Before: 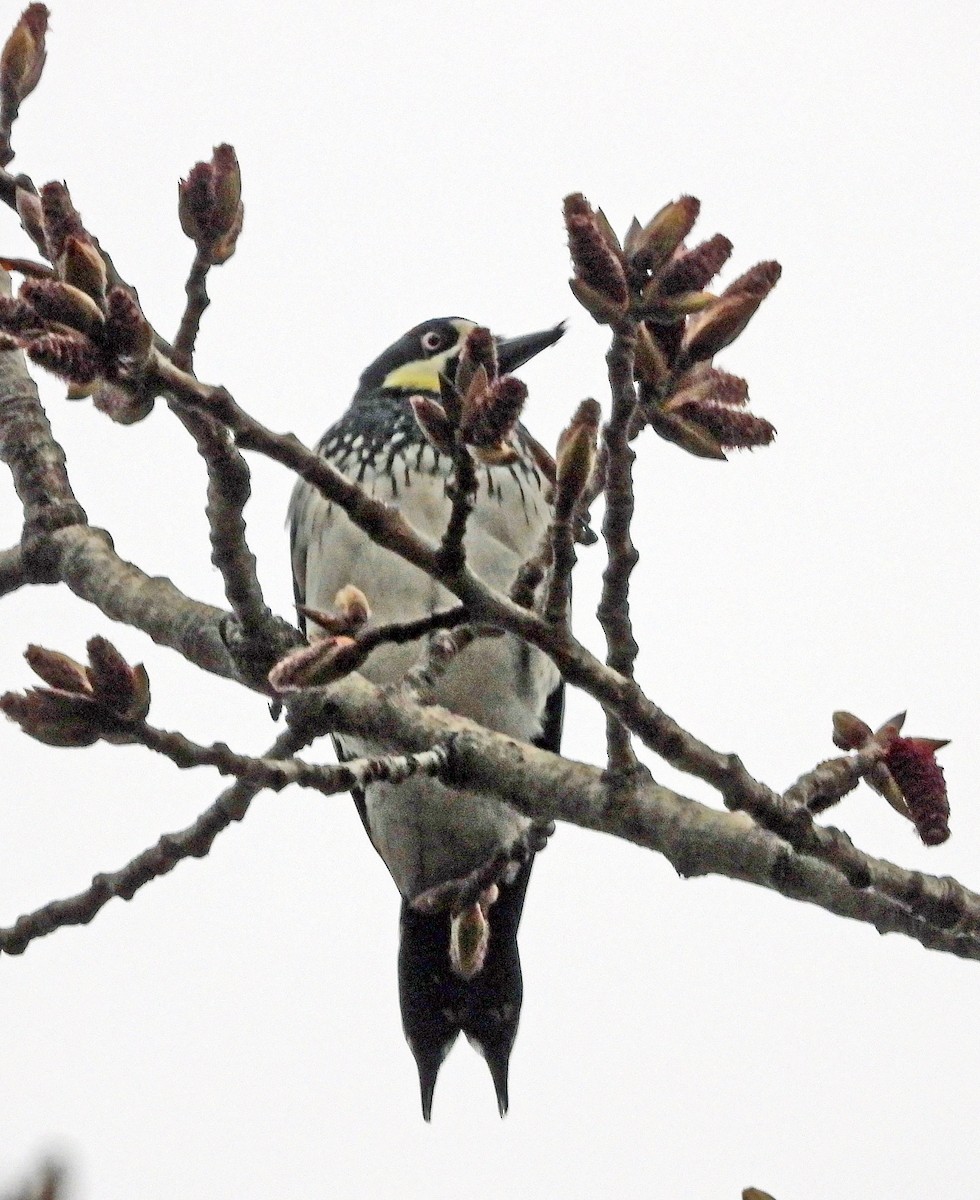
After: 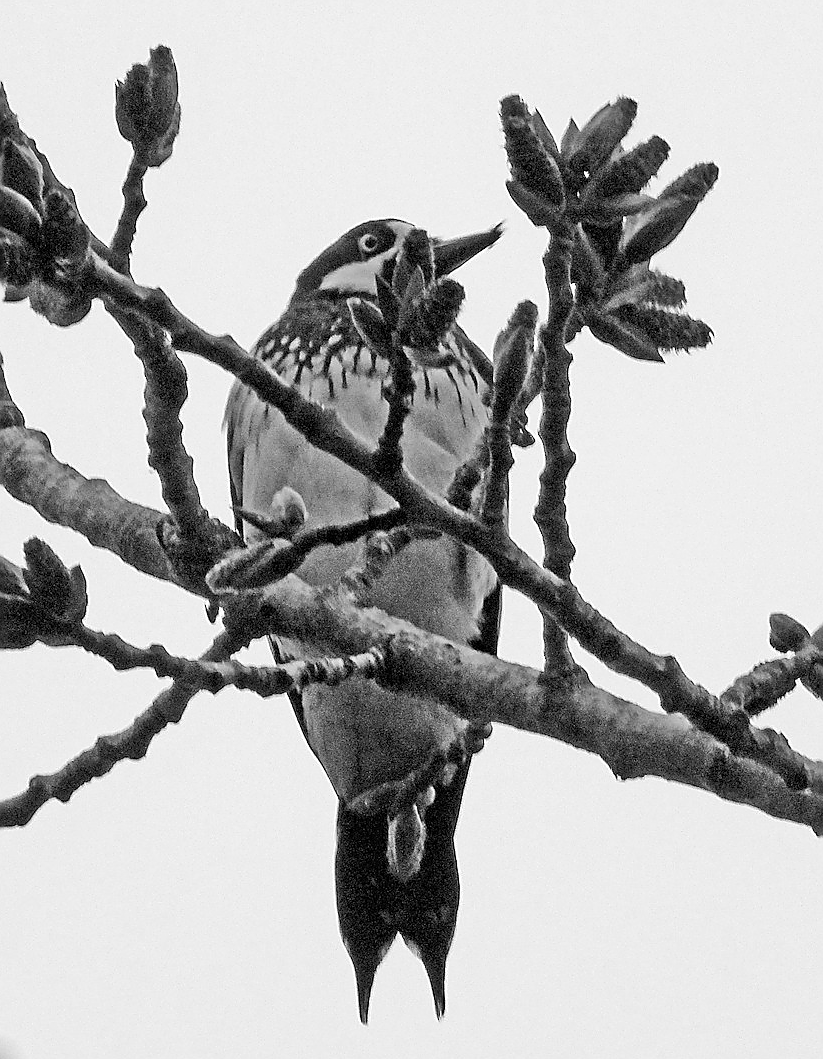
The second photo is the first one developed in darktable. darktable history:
white balance: red 0.924, blue 1.095
crop: left 6.446%, top 8.188%, right 9.538%, bottom 3.548%
monochrome: a 14.95, b -89.96
sharpen: radius 1.4, amount 1.25, threshold 0.7
